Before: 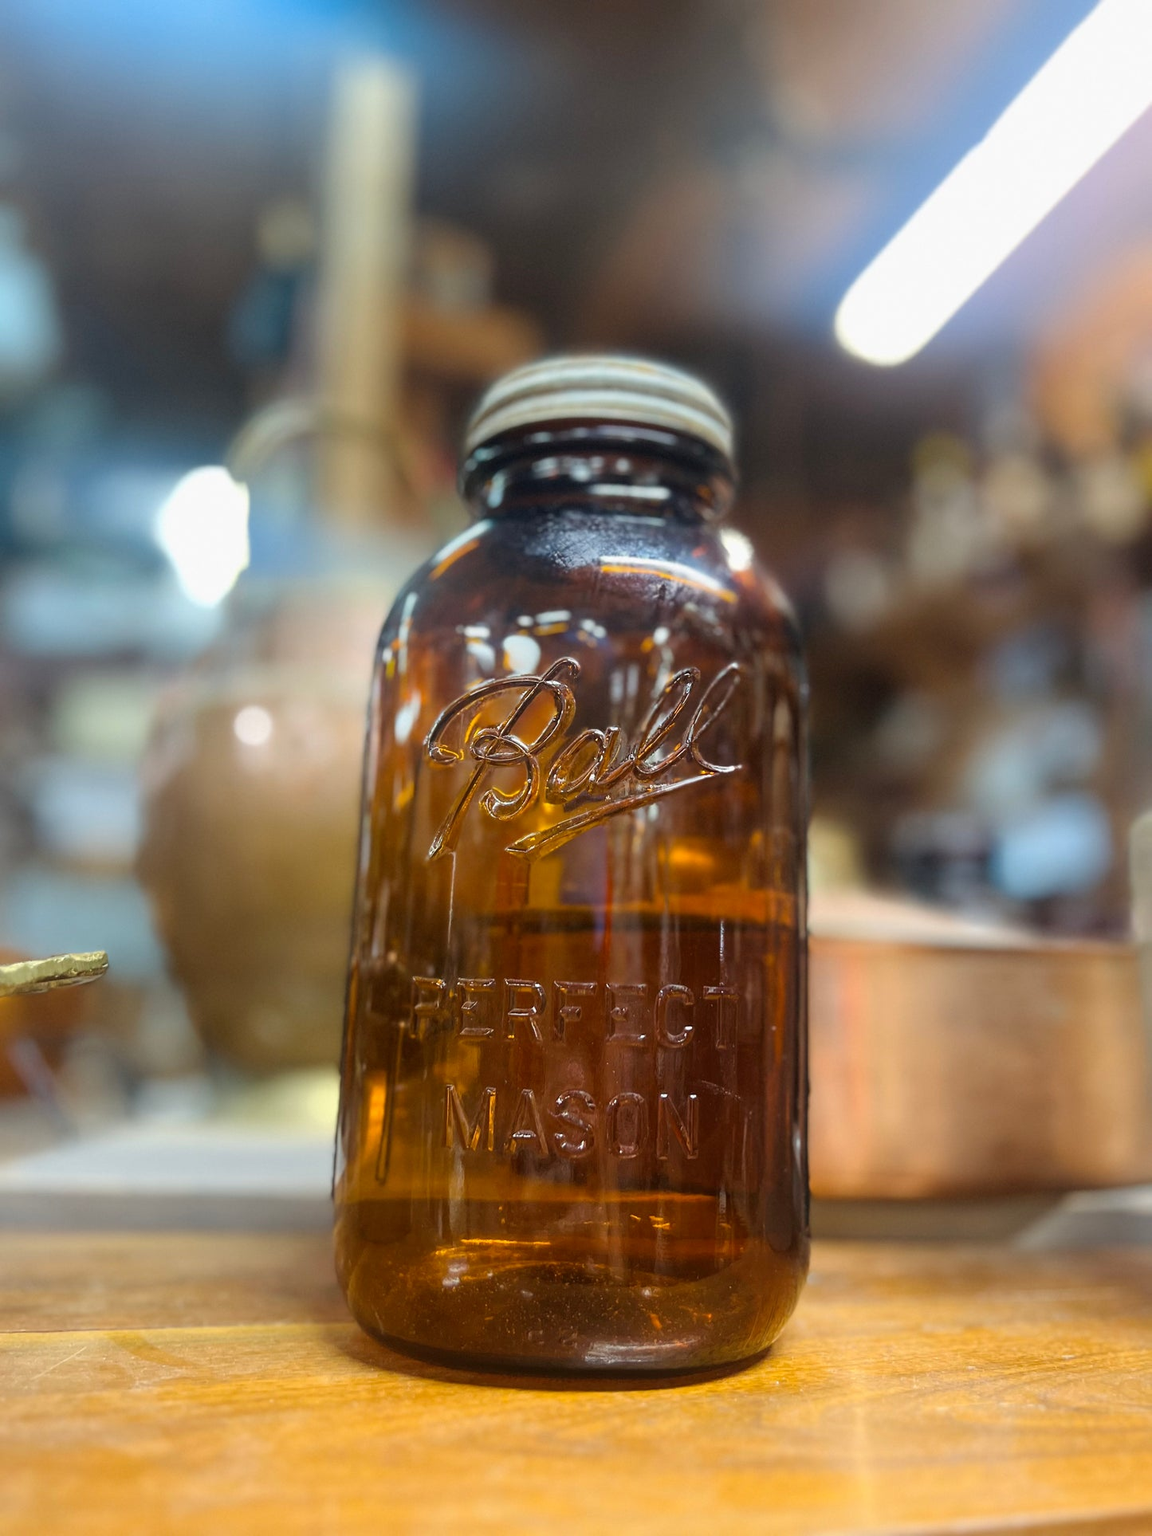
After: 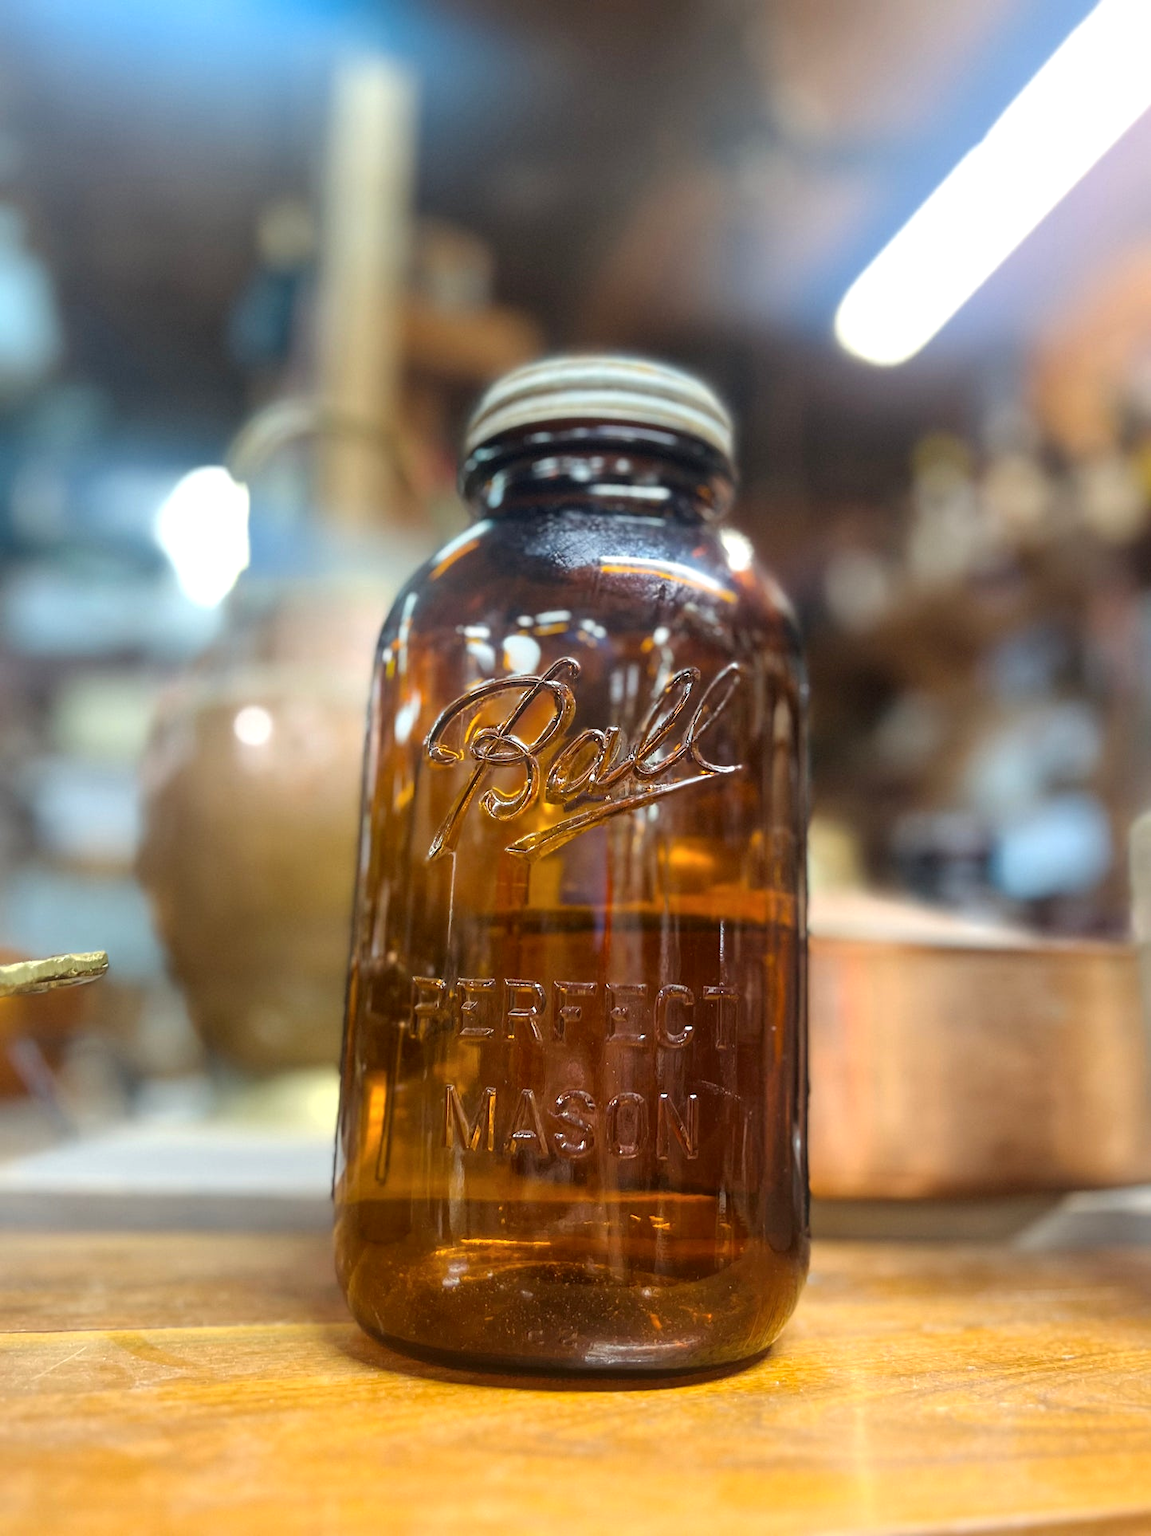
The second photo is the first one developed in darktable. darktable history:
local contrast: mode bilateral grid, contrast 20, coarseness 49, detail 119%, midtone range 0.2
exposure: exposure 0.235 EV, compensate highlight preservation false
